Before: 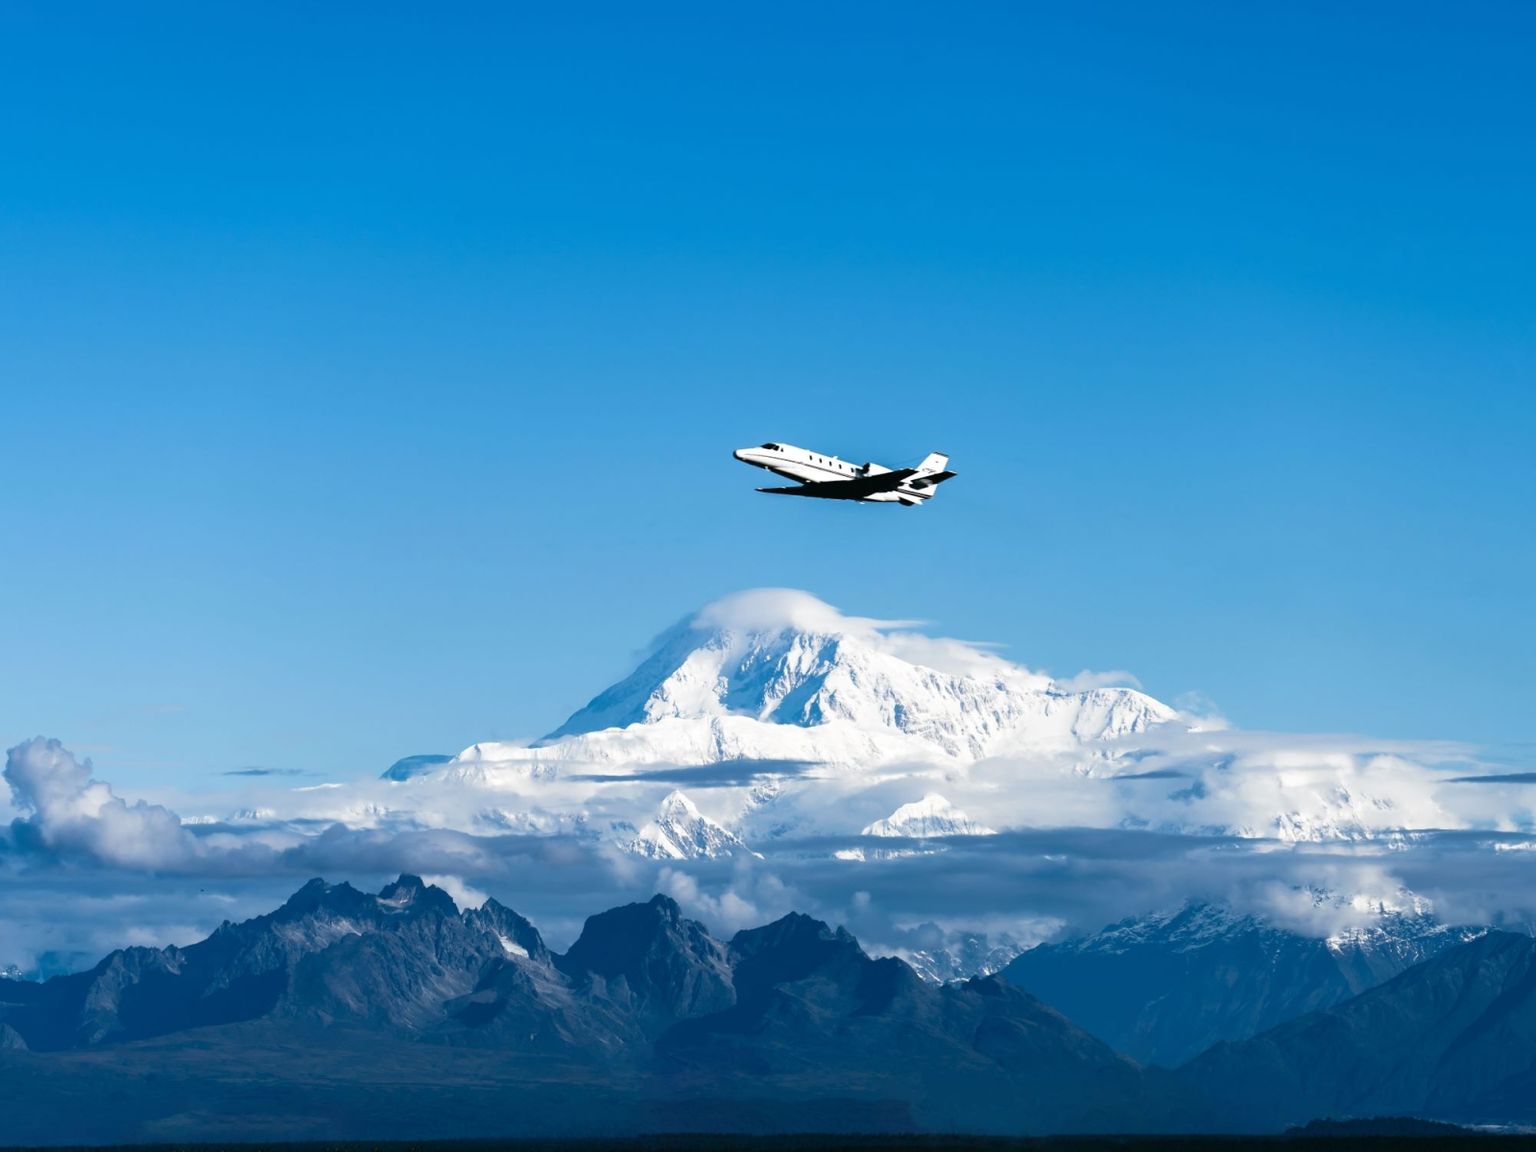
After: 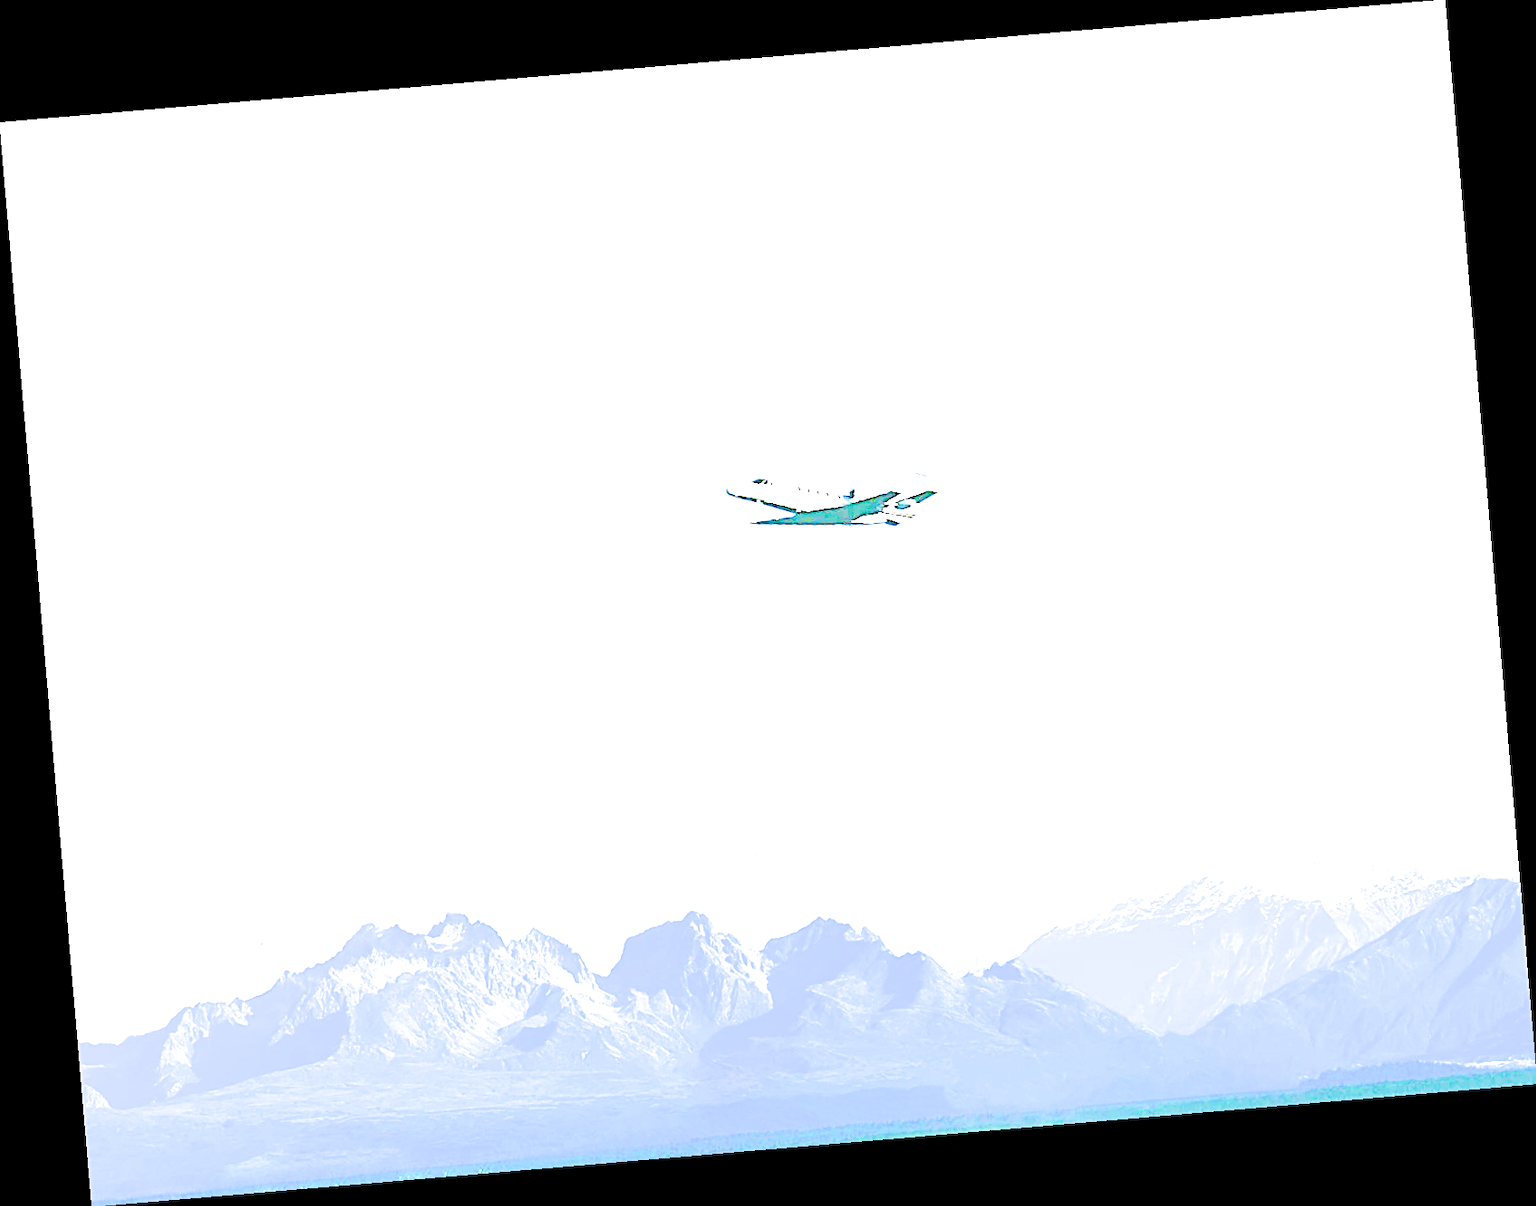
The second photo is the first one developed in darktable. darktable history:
sharpen: on, module defaults
exposure: exposure 8 EV, compensate highlight preservation false
rotate and perspective: rotation -4.86°, automatic cropping off
velvia: on, module defaults
filmic rgb: black relative exposure -3.21 EV, white relative exposure 7.02 EV, hardness 1.46, contrast 1.35
